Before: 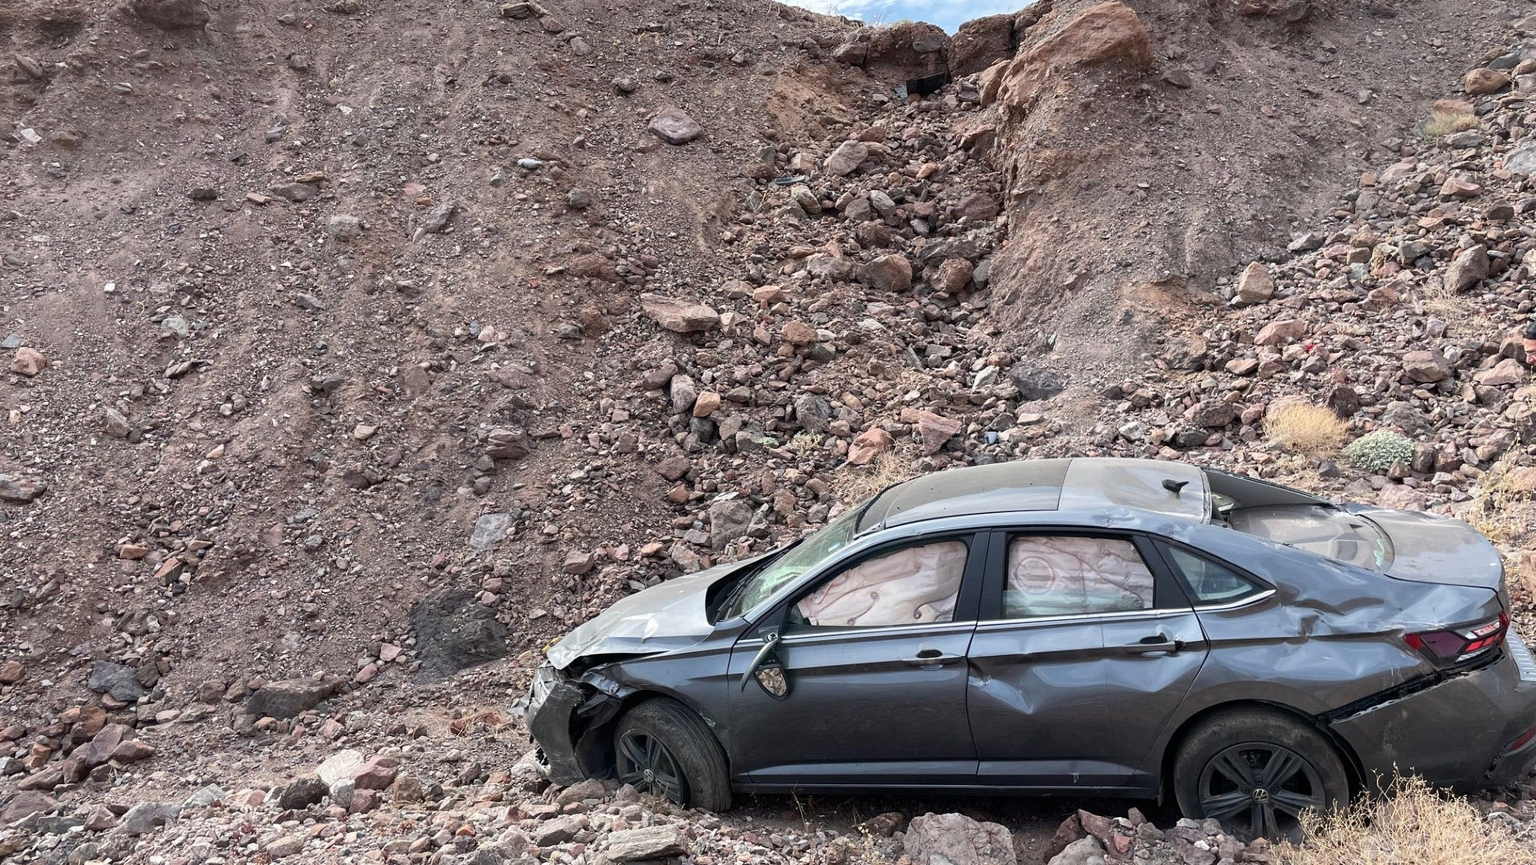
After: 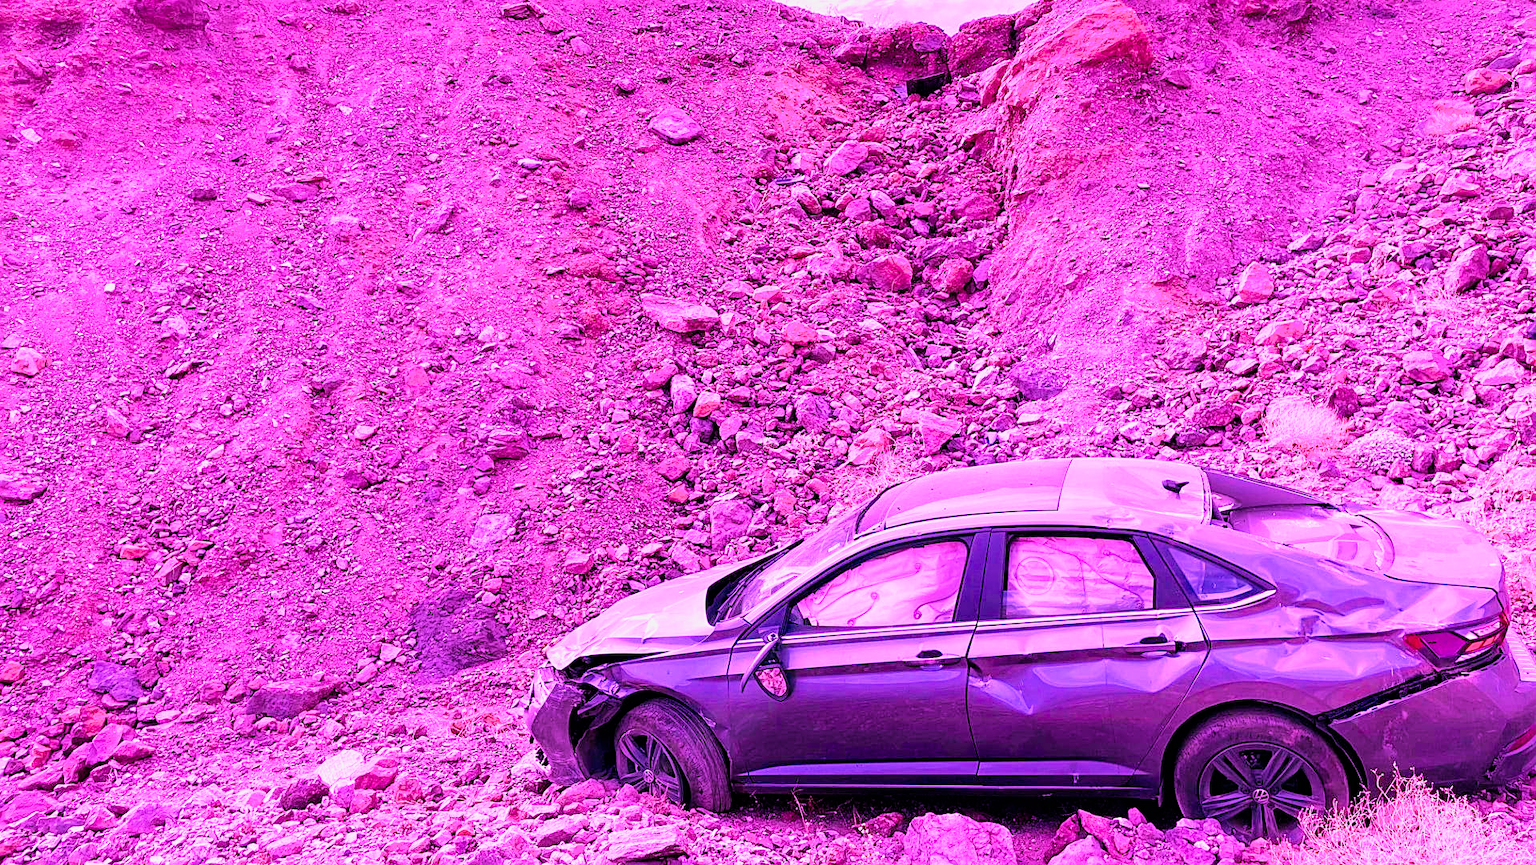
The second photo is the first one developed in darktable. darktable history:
exposure: black level correction 0, exposure 0.7 EV, compensate exposure bias true, compensate highlight preservation false
filmic rgb: black relative exposure -7.15 EV, white relative exposure 5.36 EV, hardness 3.02, color science v6 (2022)
highlight reconstruction: iterations 1, diameter of reconstruction 64 px
lens correction: scale 1.01, crop 1, focal 85, aperture 2.8, distance 7.77, camera "Canon EOS RP", lens "Canon RF 85mm F2 MACRO IS STM"
raw denoise: x [[0, 0.25, 0.5, 0.75, 1] ×4]
sharpen: on, module defaults
color balance rgb: linear chroma grading › global chroma 9%, perceptual saturation grading › global saturation 36%, perceptual saturation grading › shadows 35%, perceptual brilliance grading › global brilliance 15%, perceptual brilliance grading › shadows -35%, global vibrance 15%
white balance: red 1.803, blue 1.886
